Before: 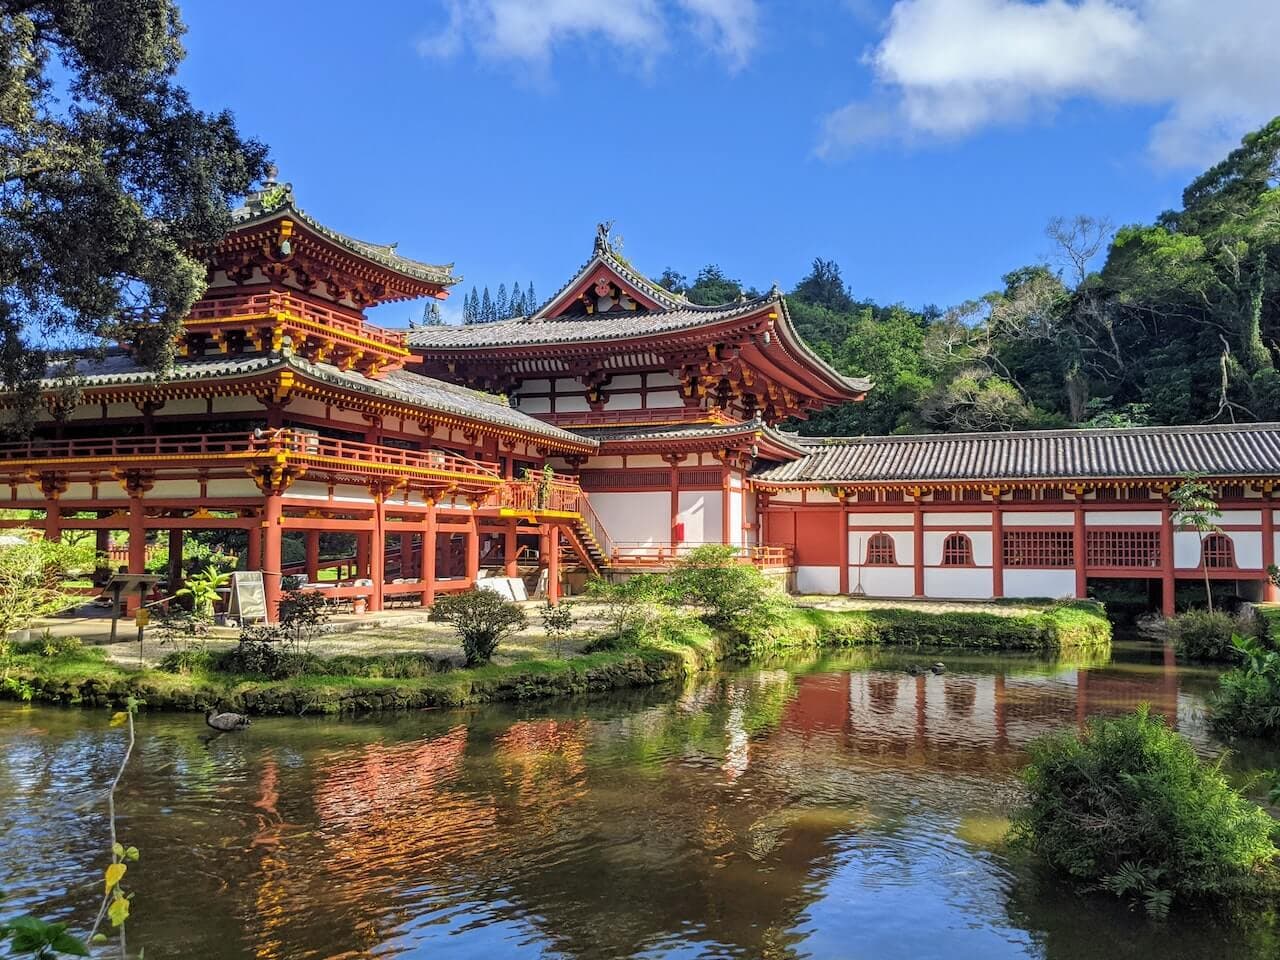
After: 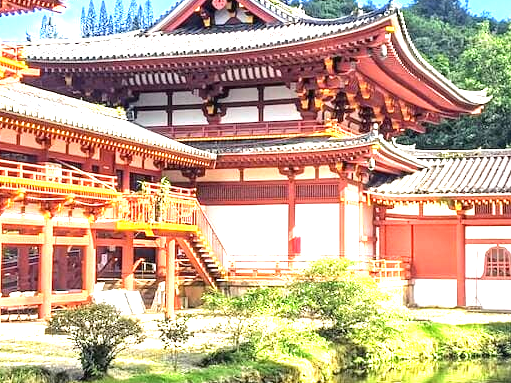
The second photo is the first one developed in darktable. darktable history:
crop: left 30%, top 30%, right 30%, bottom 30%
exposure: black level correction 0, exposure 1.741 EV, compensate exposure bias true, compensate highlight preservation false
